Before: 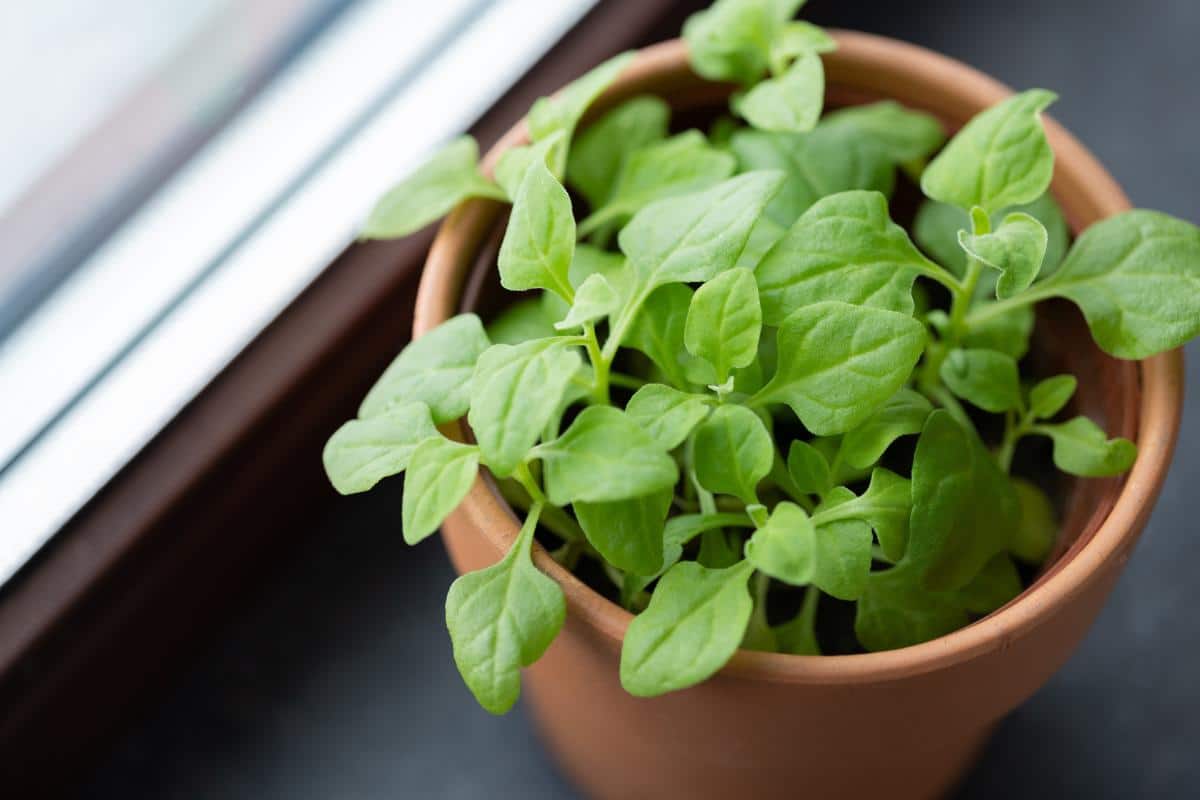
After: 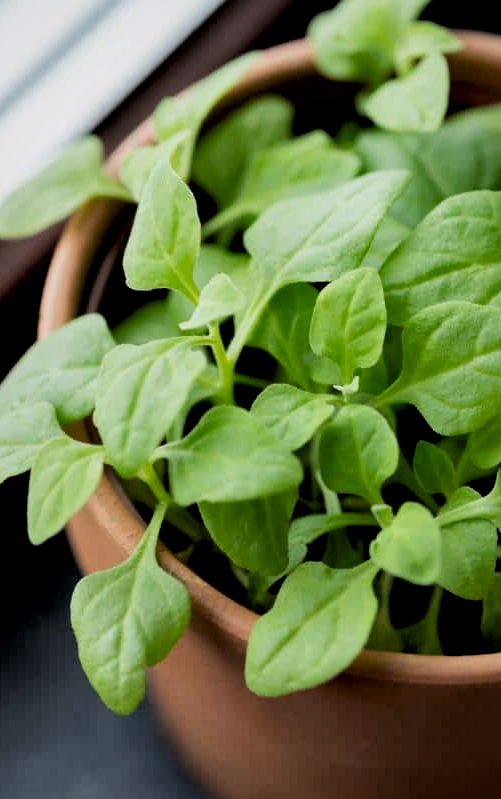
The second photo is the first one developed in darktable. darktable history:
crop: left 31.272%, right 26.973%
filmic rgb: black relative exposure -11.82 EV, white relative exposure 5.45 EV, hardness 4.49, latitude 49.92%, contrast 1.143
exposure: black level correction 0.006, exposure -0.226 EV, compensate exposure bias true, compensate highlight preservation false
local contrast: mode bilateral grid, contrast 26, coarseness 46, detail 151%, midtone range 0.2
